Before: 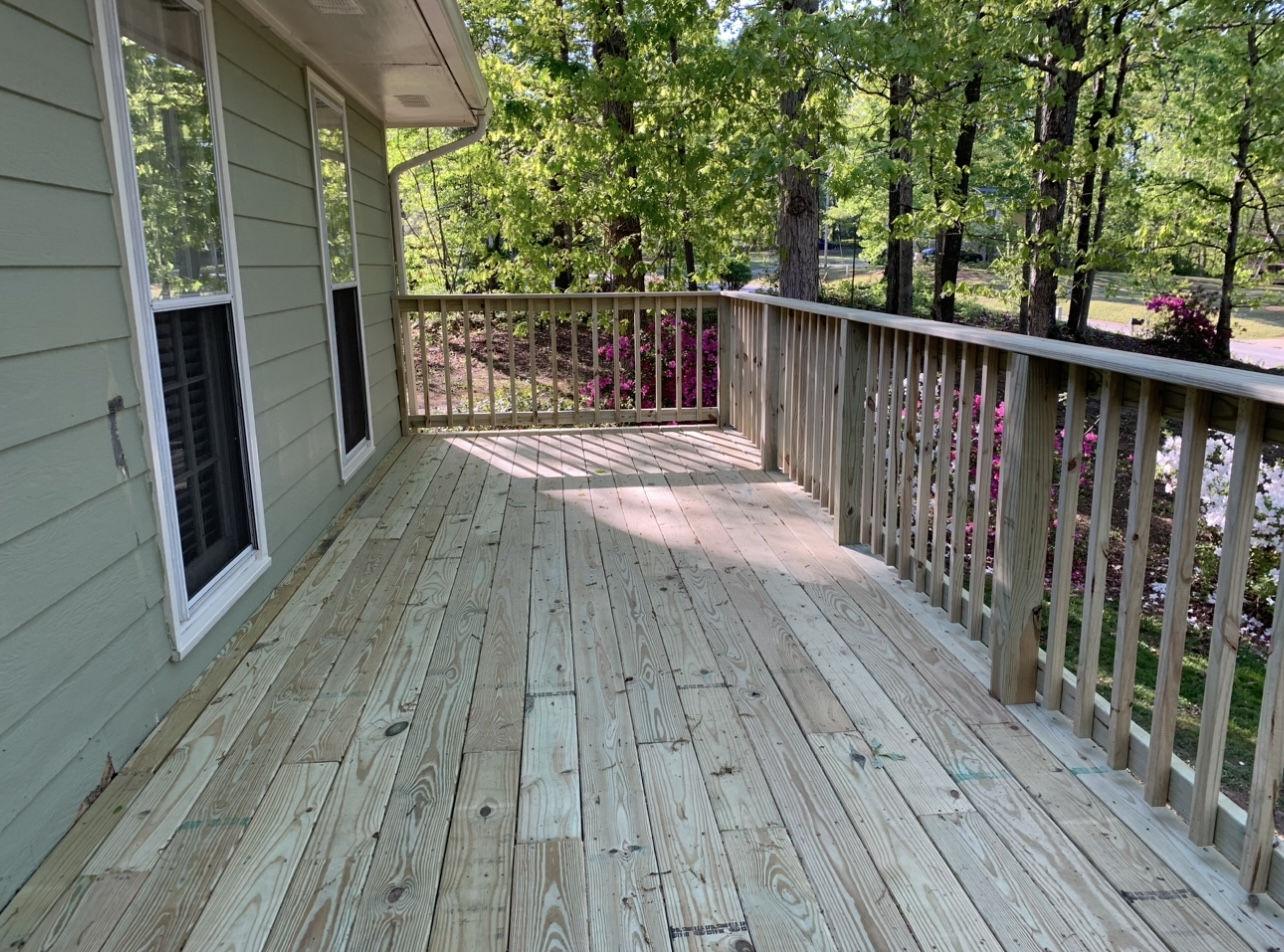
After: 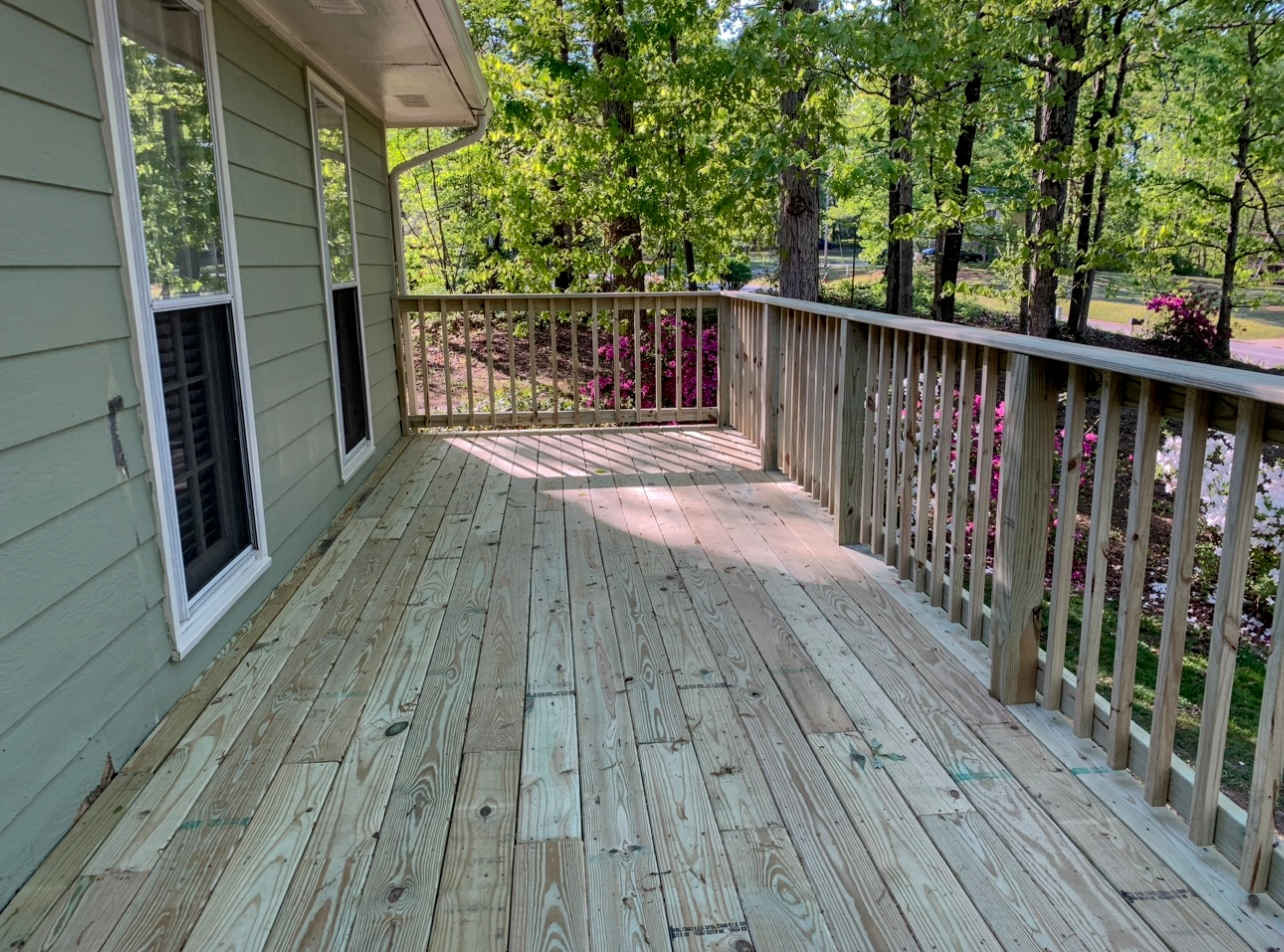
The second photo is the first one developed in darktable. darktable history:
local contrast: on, module defaults
shadows and highlights: shadows 25, highlights -70
